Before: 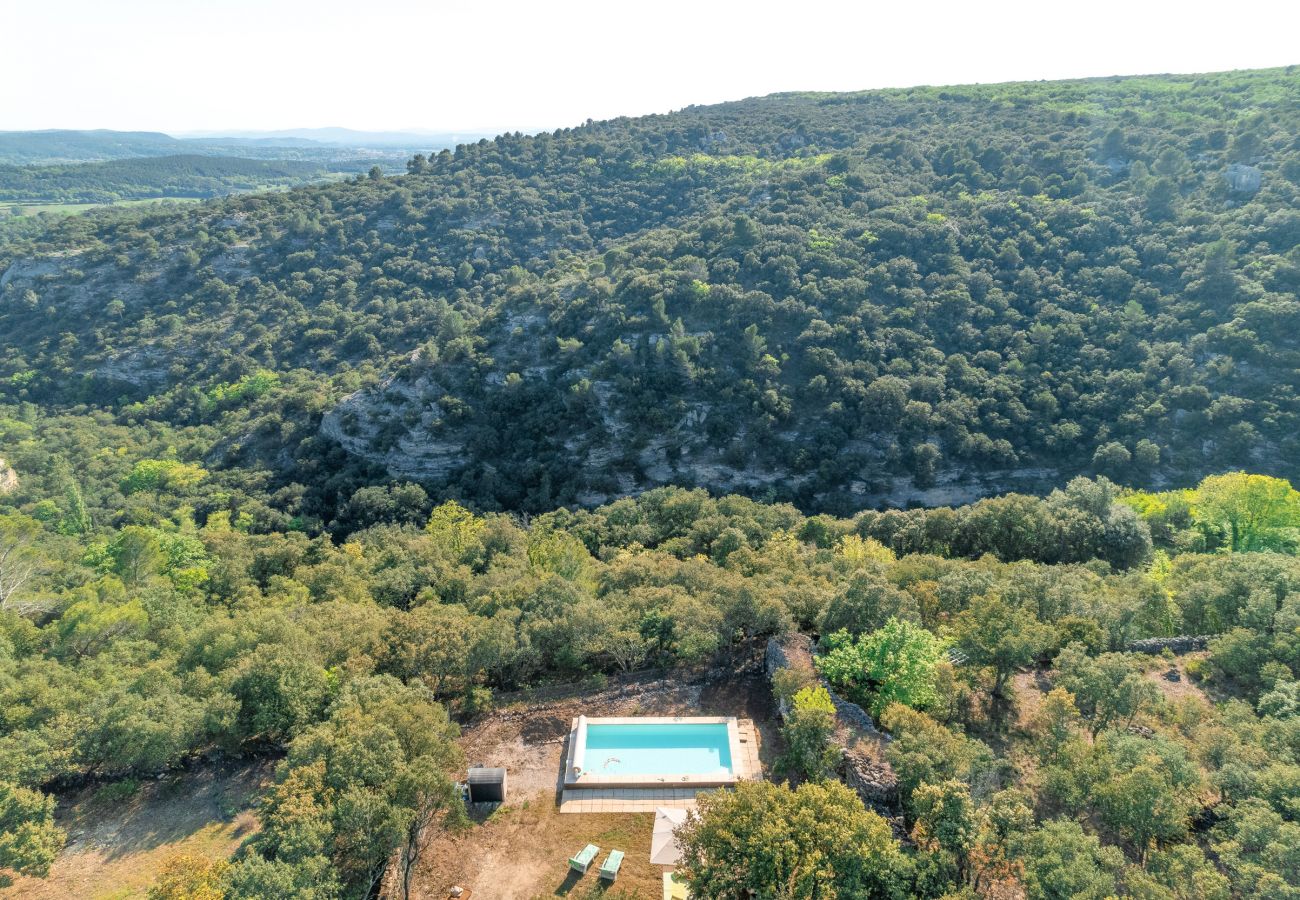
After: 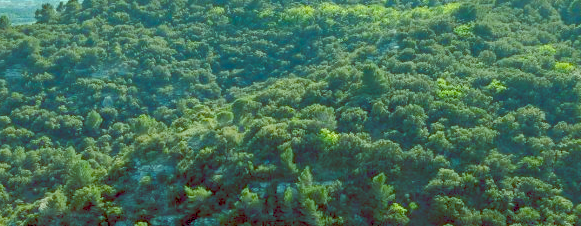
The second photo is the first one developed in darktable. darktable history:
color balance rgb: shadows lift › luminance -9.41%, highlights gain › luminance 17.6%, global offset › luminance -1.45%, perceptual saturation grading › highlights -17.77%, perceptual saturation grading › mid-tones 33.1%, perceptual saturation grading › shadows 50.52%, global vibrance 24.22%
color balance: lift [1, 1.015, 0.987, 0.985], gamma [1, 0.959, 1.042, 0.958], gain [0.927, 0.938, 1.072, 0.928], contrast 1.5%
crop: left 28.64%, top 16.832%, right 26.637%, bottom 58.055%
shadows and highlights: on, module defaults
